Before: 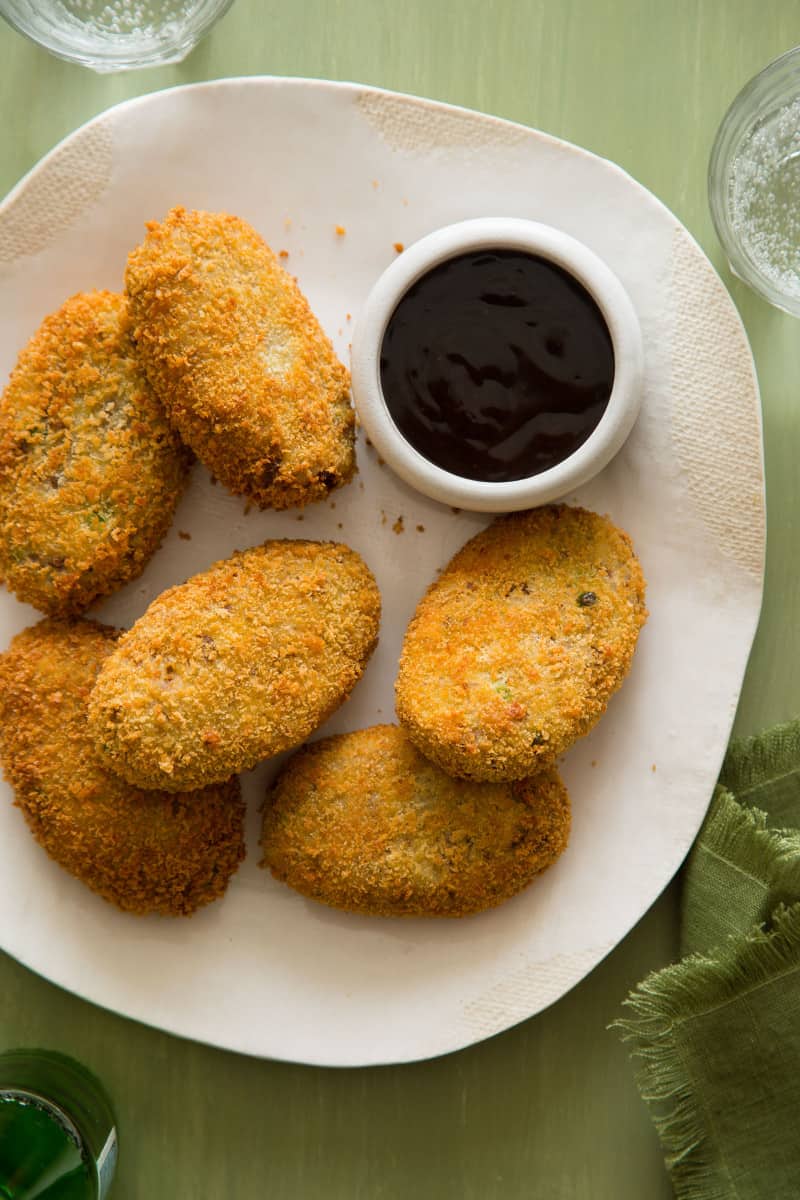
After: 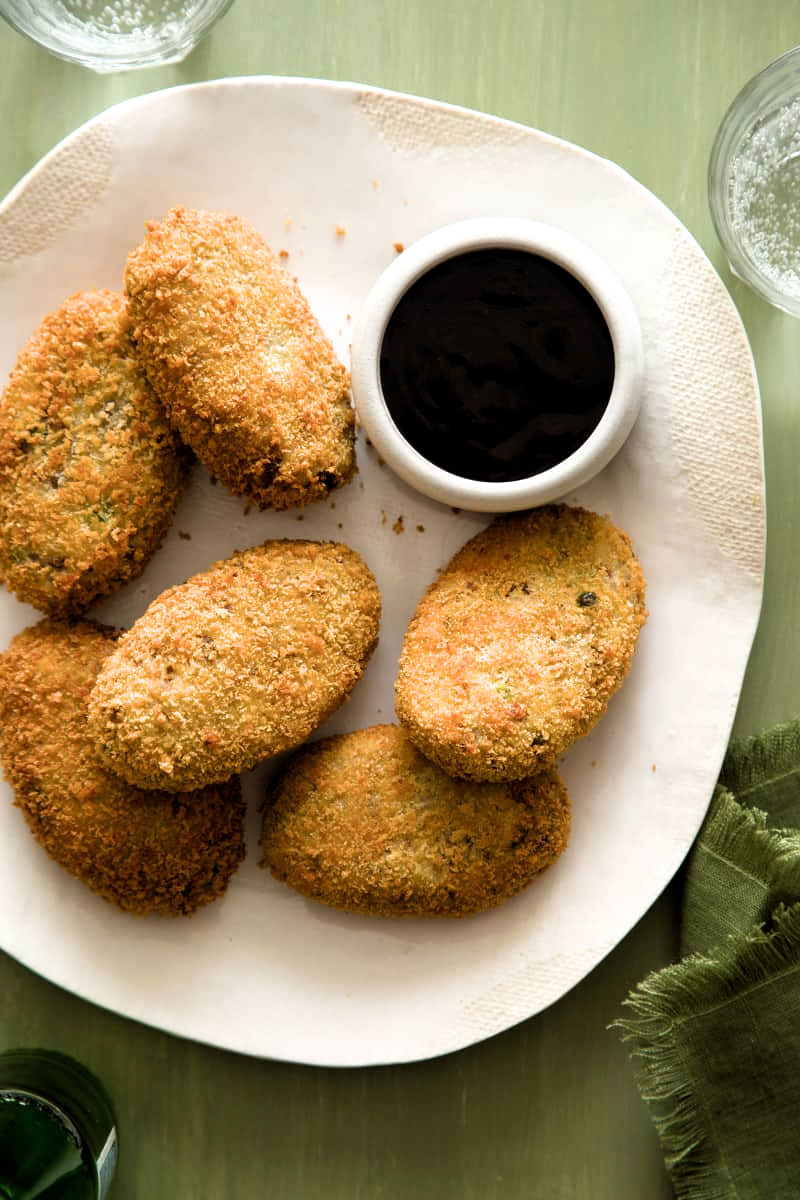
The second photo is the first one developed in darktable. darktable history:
filmic rgb: black relative exposure -8.25 EV, white relative exposure 2.2 EV, target white luminance 99.977%, hardness 7.12, latitude 75.33%, contrast 1.318, highlights saturation mix -1.76%, shadows ↔ highlights balance 30.29%, color science v6 (2022)
